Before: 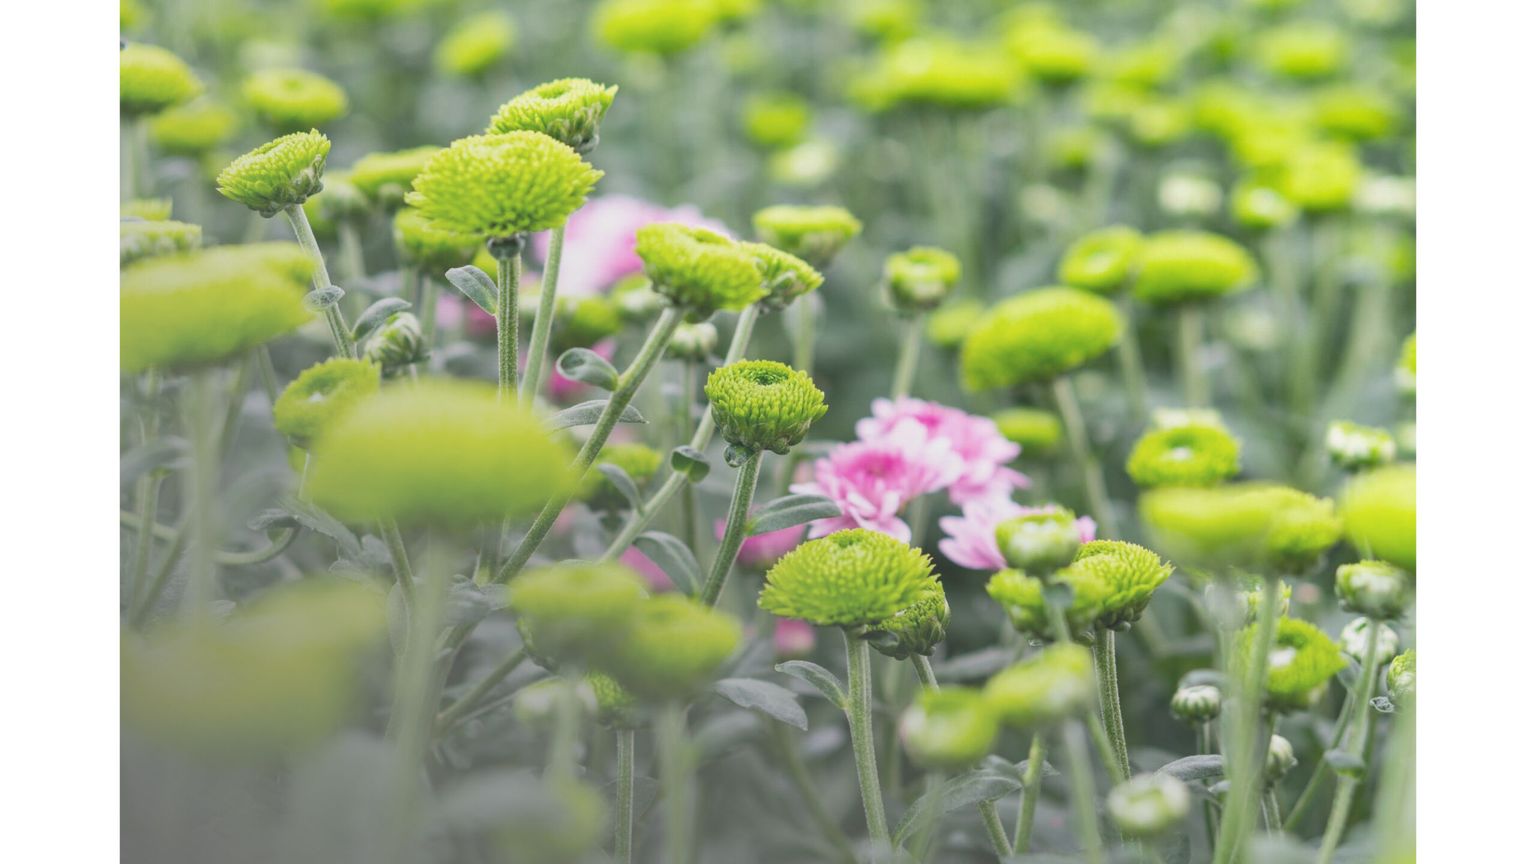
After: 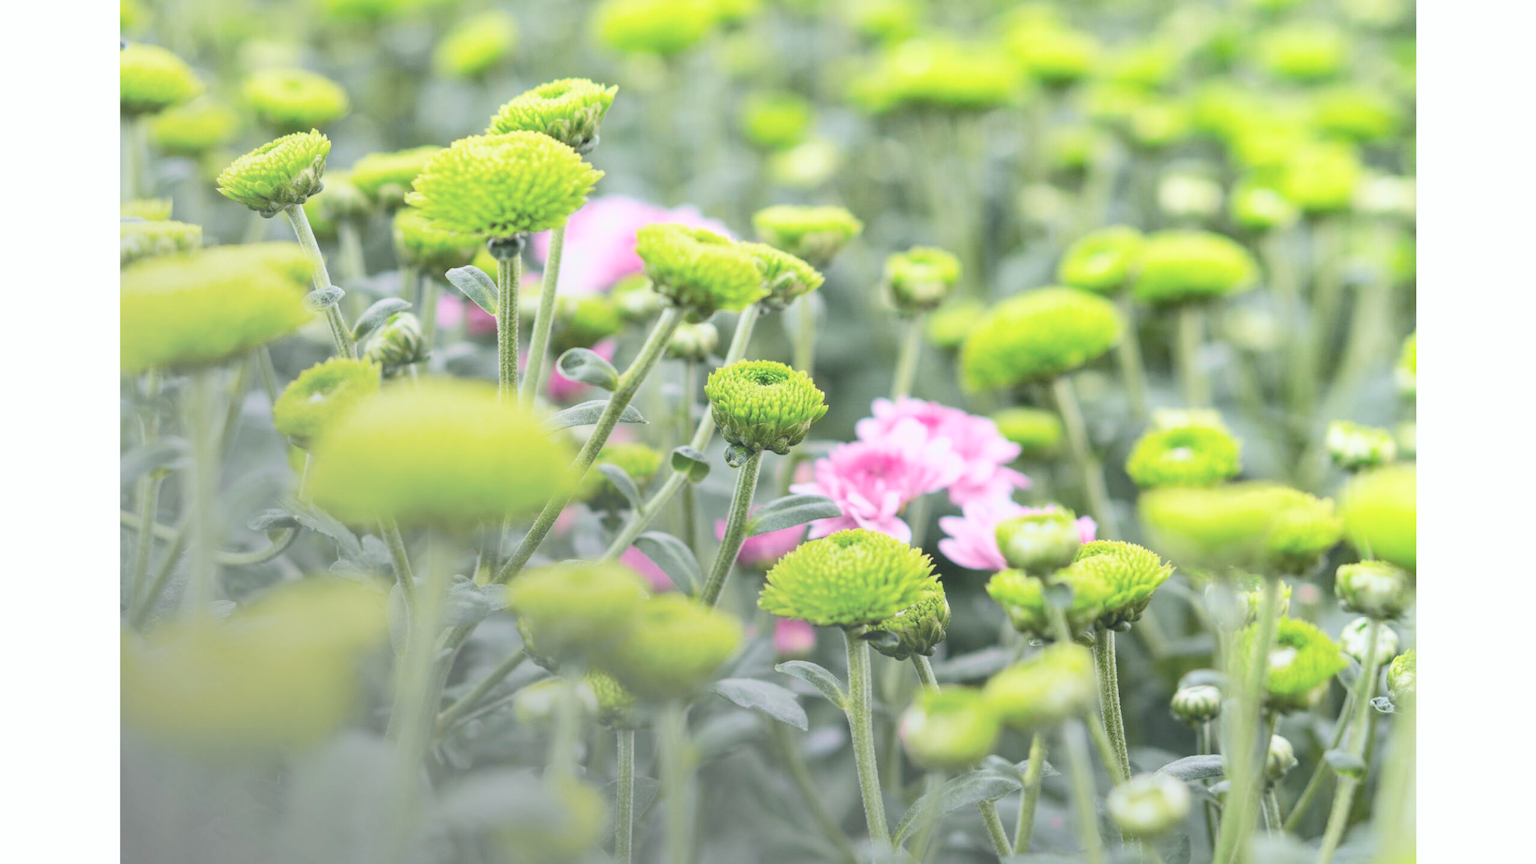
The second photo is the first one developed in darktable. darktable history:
tone curve: curves: ch0 [(0, 0.023) (0.087, 0.065) (0.184, 0.168) (0.45, 0.54) (0.57, 0.683) (0.722, 0.825) (0.877, 0.948) (1, 1)]; ch1 [(0, 0) (0.388, 0.369) (0.44, 0.44) (0.489, 0.481) (0.534, 0.551) (0.657, 0.659) (1, 1)]; ch2 [(0, 0) (0.353, 0.317) (0.408, 0.427) (0.472, 0.46) (0.5, 0.496) (0.537, 0.539) (0.576, 0.592) (0.625, 0.631) (1, 1)], color space Lab, independent channels, preserve colors none
